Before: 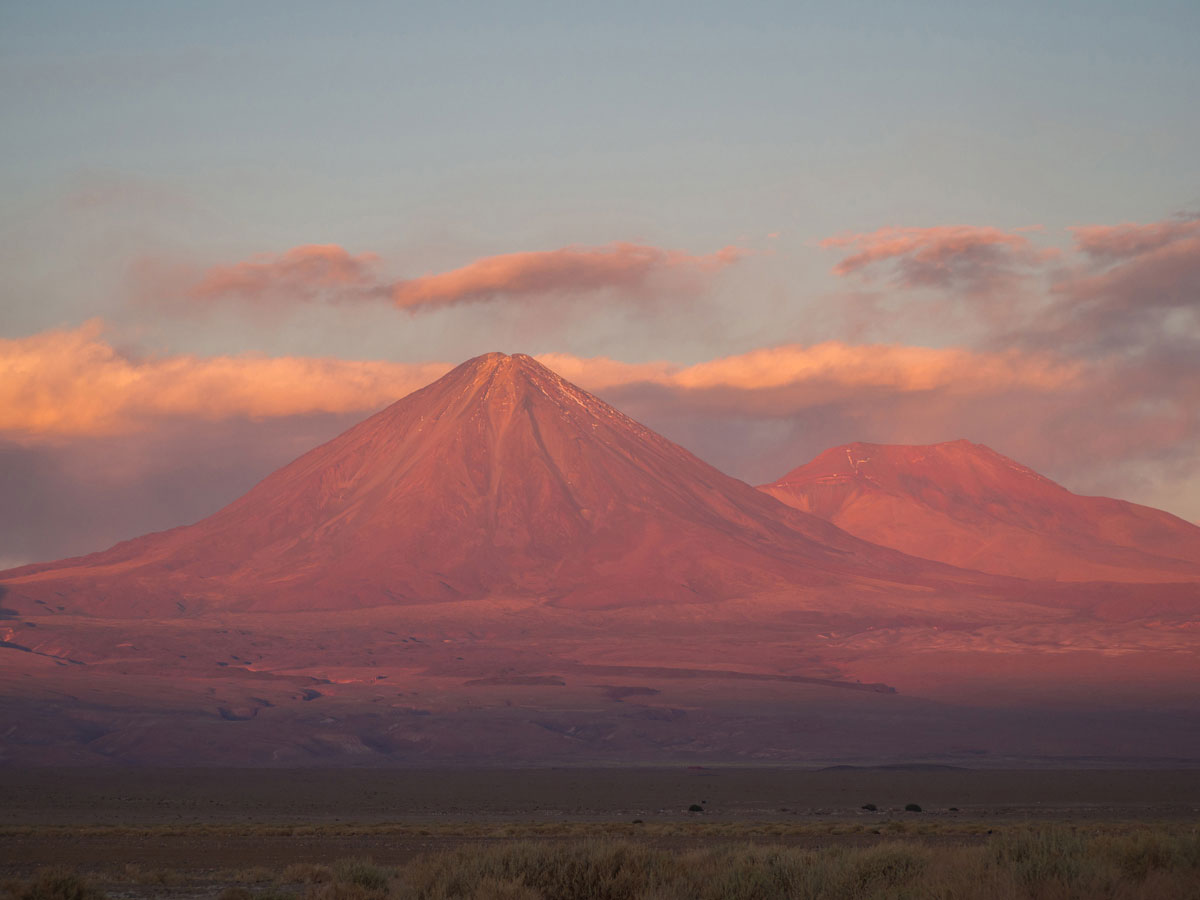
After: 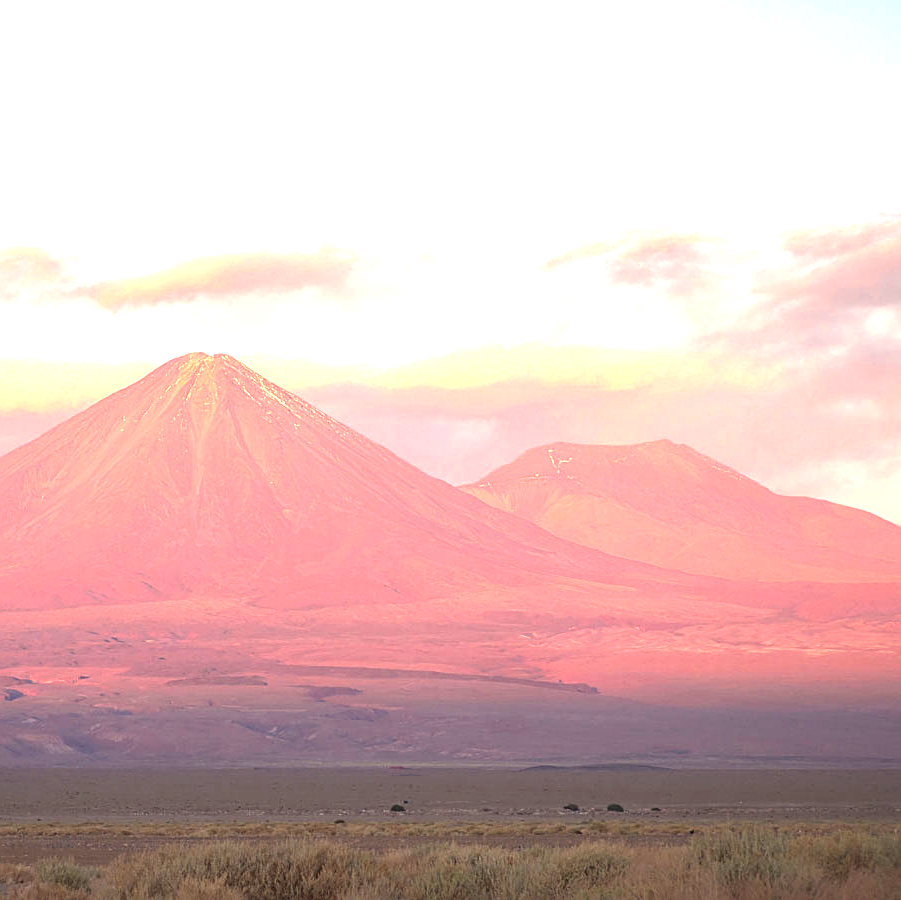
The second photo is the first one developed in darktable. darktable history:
sharpen: on, module defaults
exposure: black level correction 0, exposure 1.94 EV, compensate highlight preservation false
crop and rotate: left 24.888%
